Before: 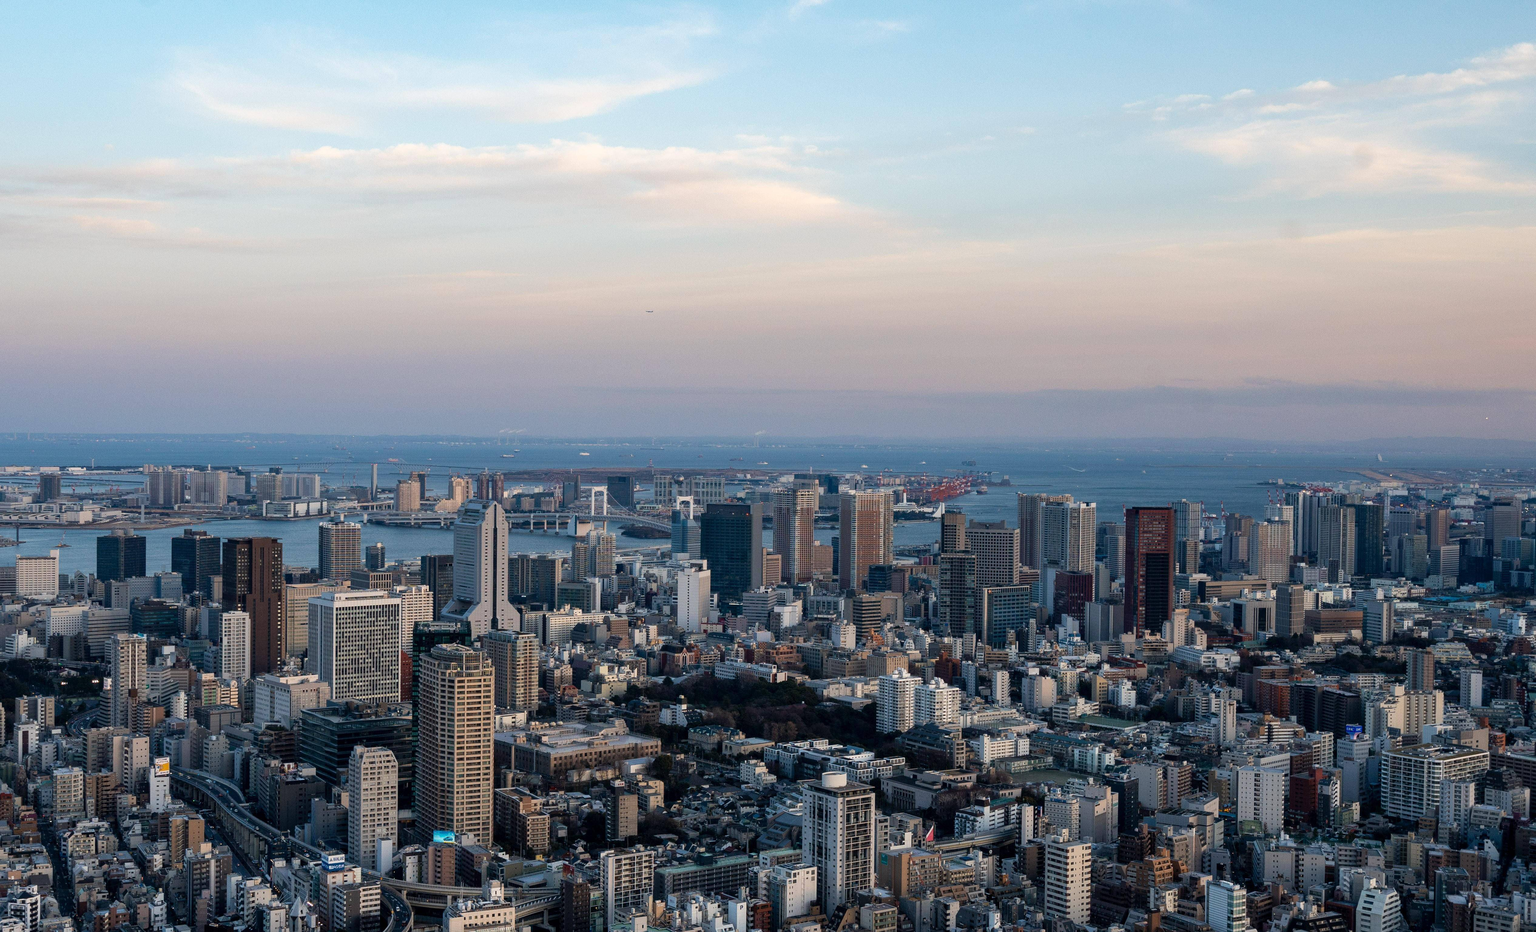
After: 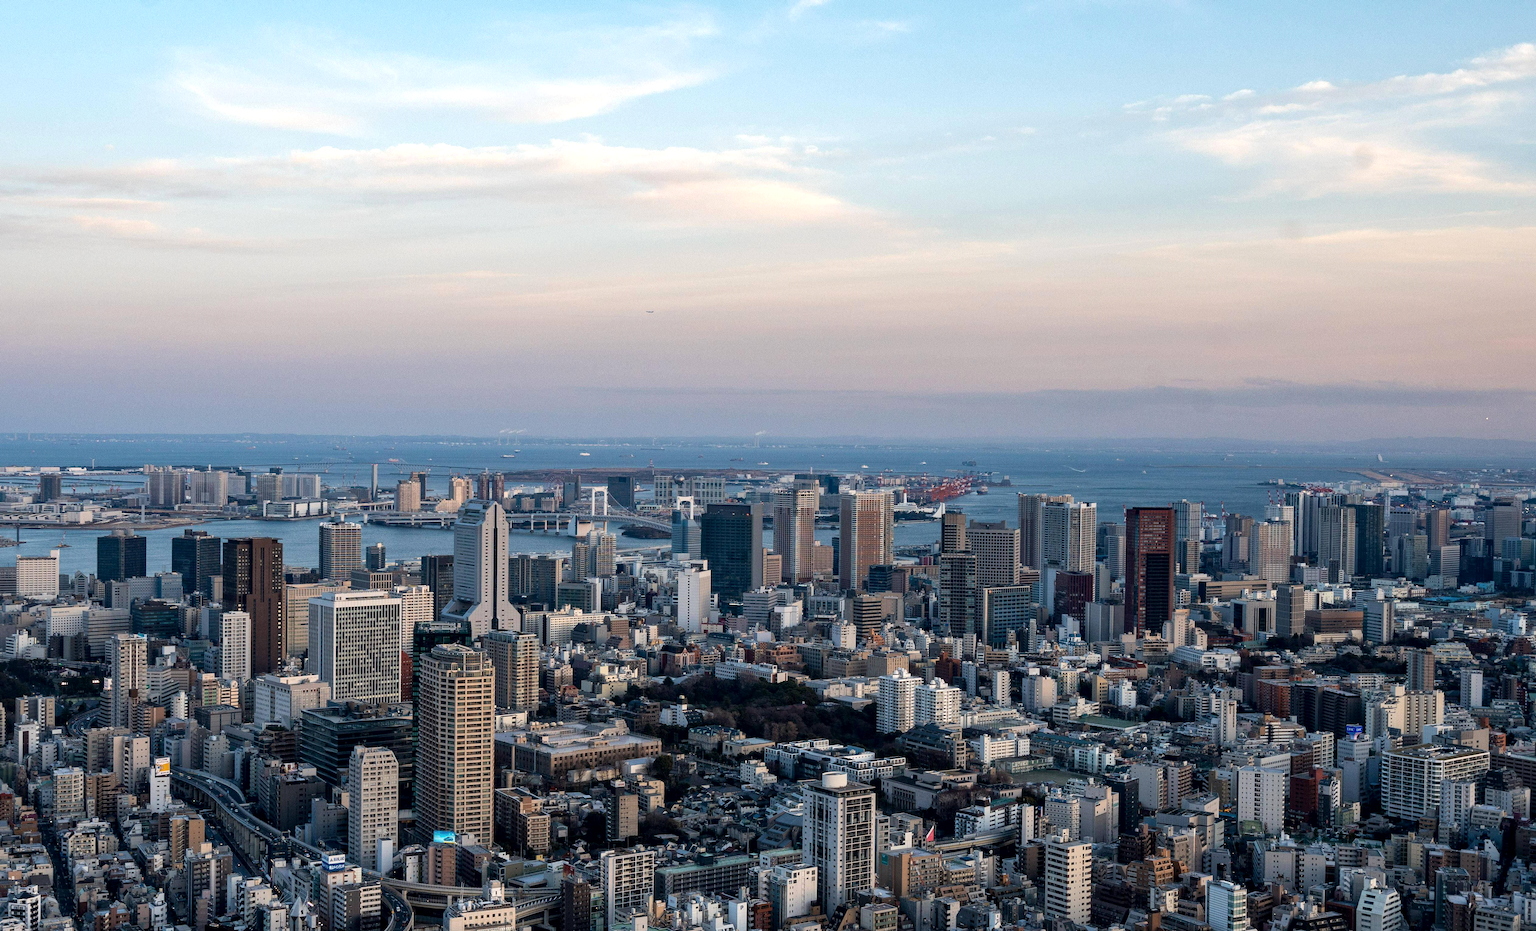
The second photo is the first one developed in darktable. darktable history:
local contrast: mode bilateral grid, contrast 20, coarseness 49, detail 129%, midtone range 0.2
exposure: black level correction 0, exposure 0.199 EV, compensate highlight preservation false
